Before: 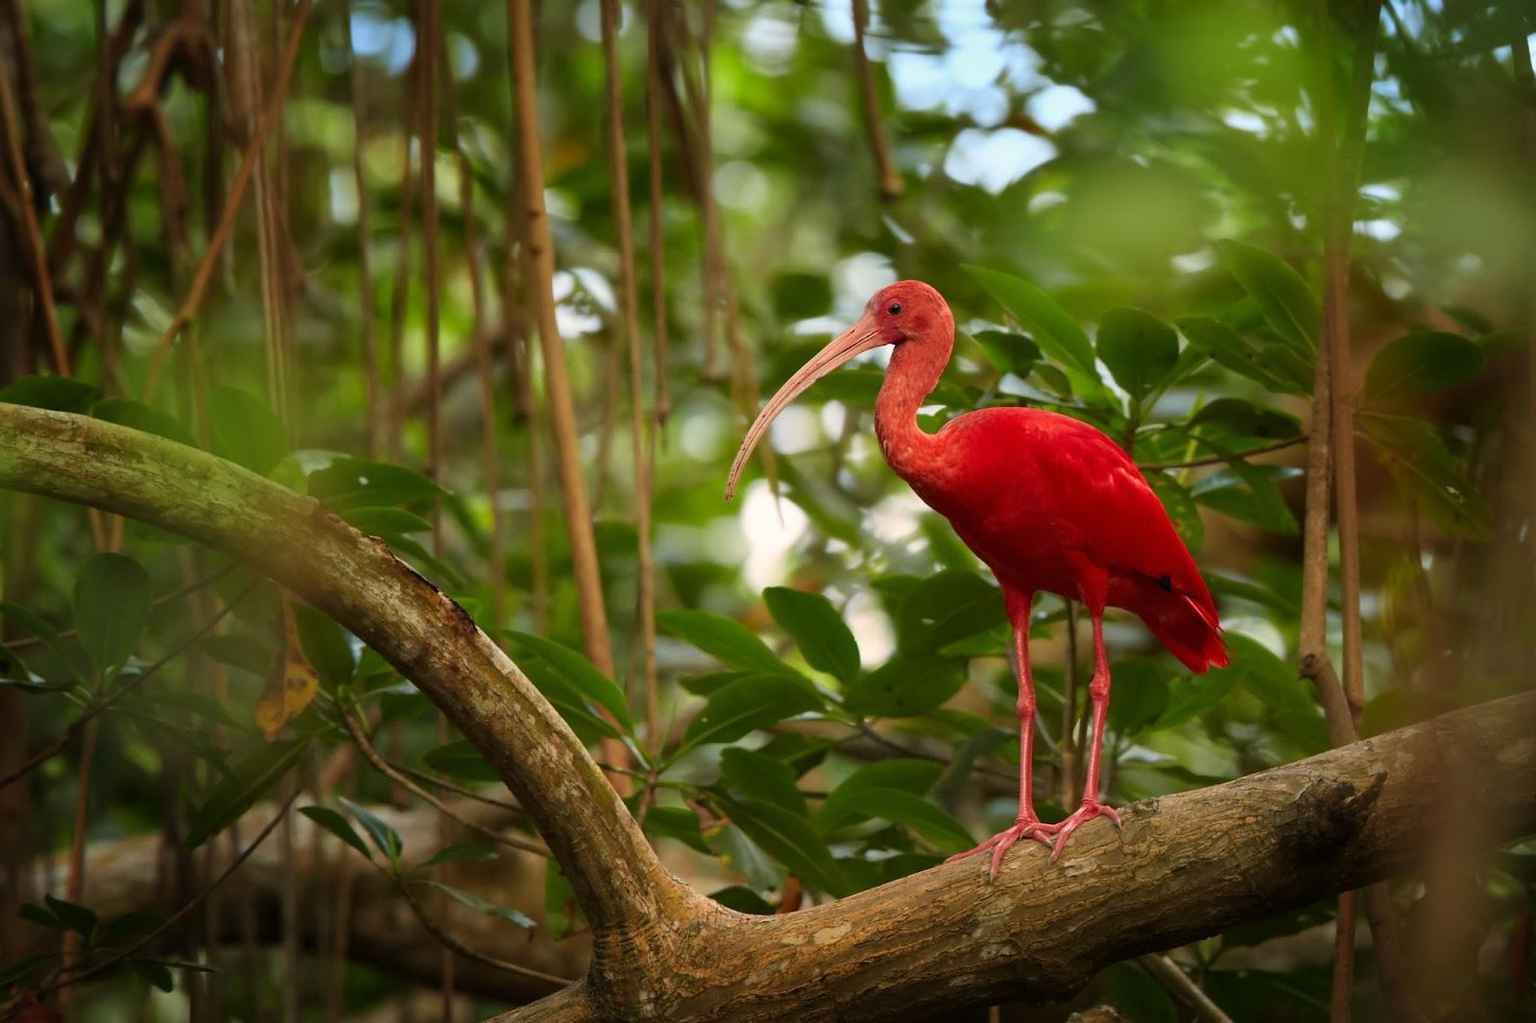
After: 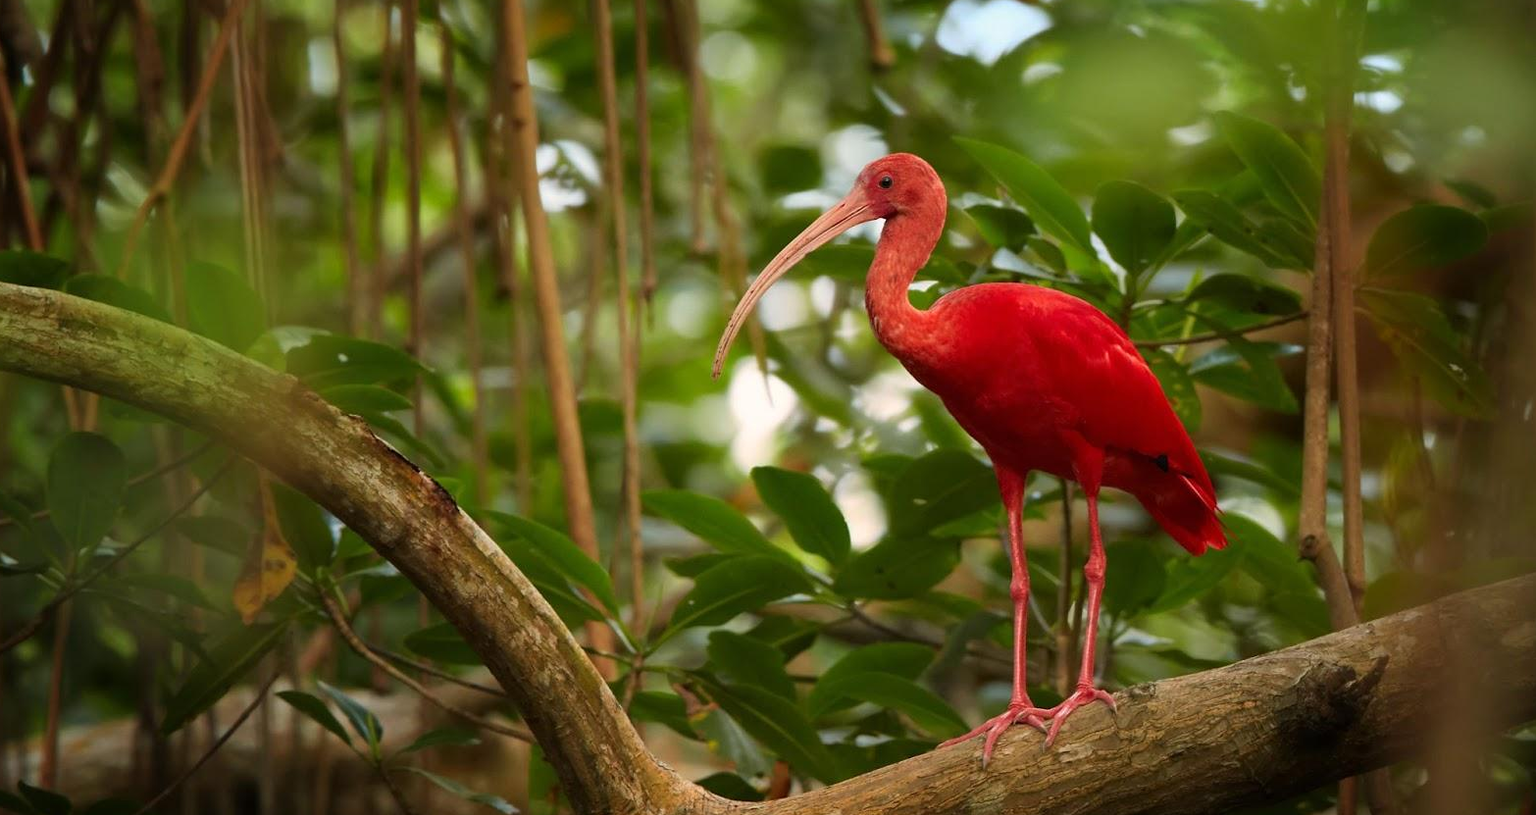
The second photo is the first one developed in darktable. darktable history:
crop and rotate: left 1.814%, top 12.818%, right 0.25%, bottom 9.225%
